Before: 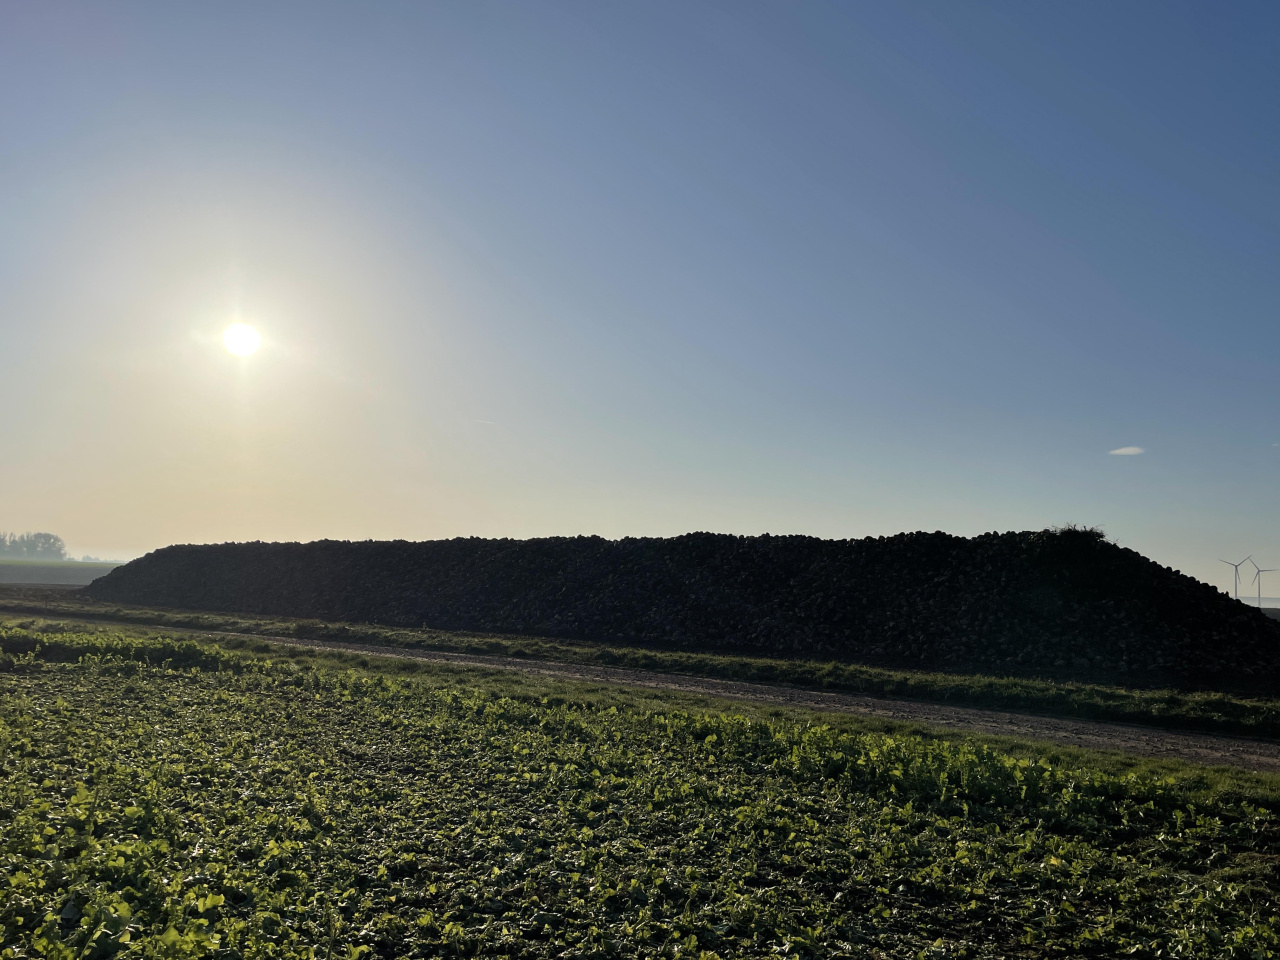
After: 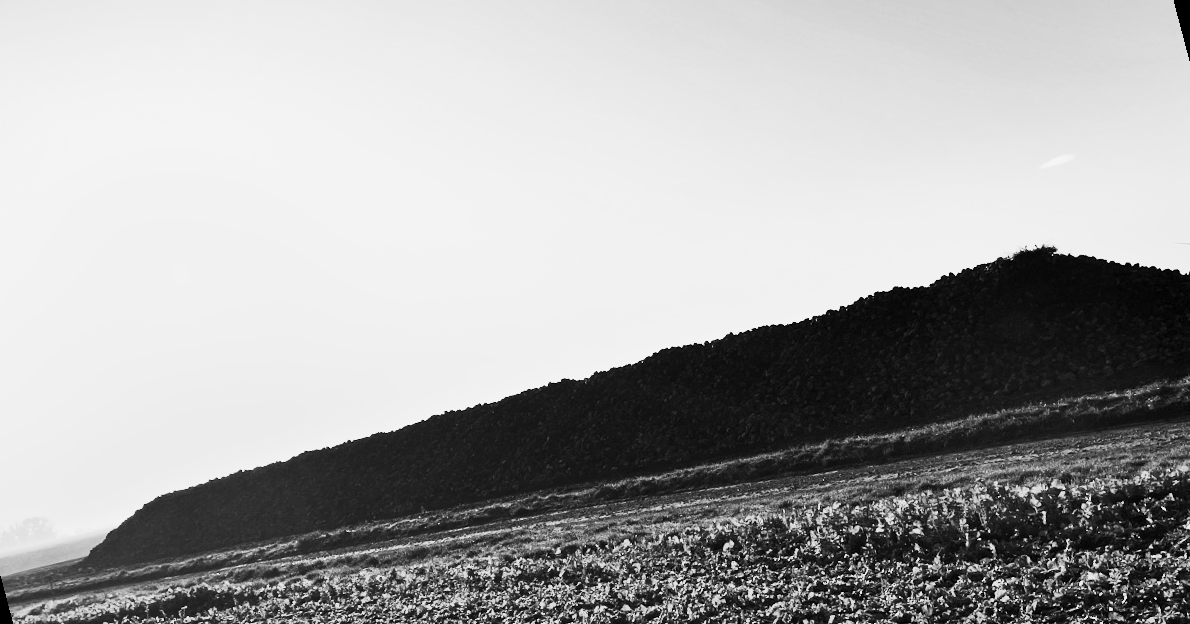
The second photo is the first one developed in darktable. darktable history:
color correction: highlights a* 3.12, highlights b* -1.55, shadows a* -0.101, shadows b* 2.52, saturation 0.98
contrast brightness saturation: contrast 0.62, brightness 0.34, saturation 0.14
exposure: exposure 0.935 EV, compensate highlight preservation false
shadows and highlights: shadows 60, soften with gaussian
monochrome: a 14.95, b -89.96
color balance rgb: perceptual saturation grading › global saturation 30%, global vibrance 20%
rotate and perspective: rotation -14.8°, crop left 0.1, crop right 0.903, crop top 0.25, crop bottom 0.748
